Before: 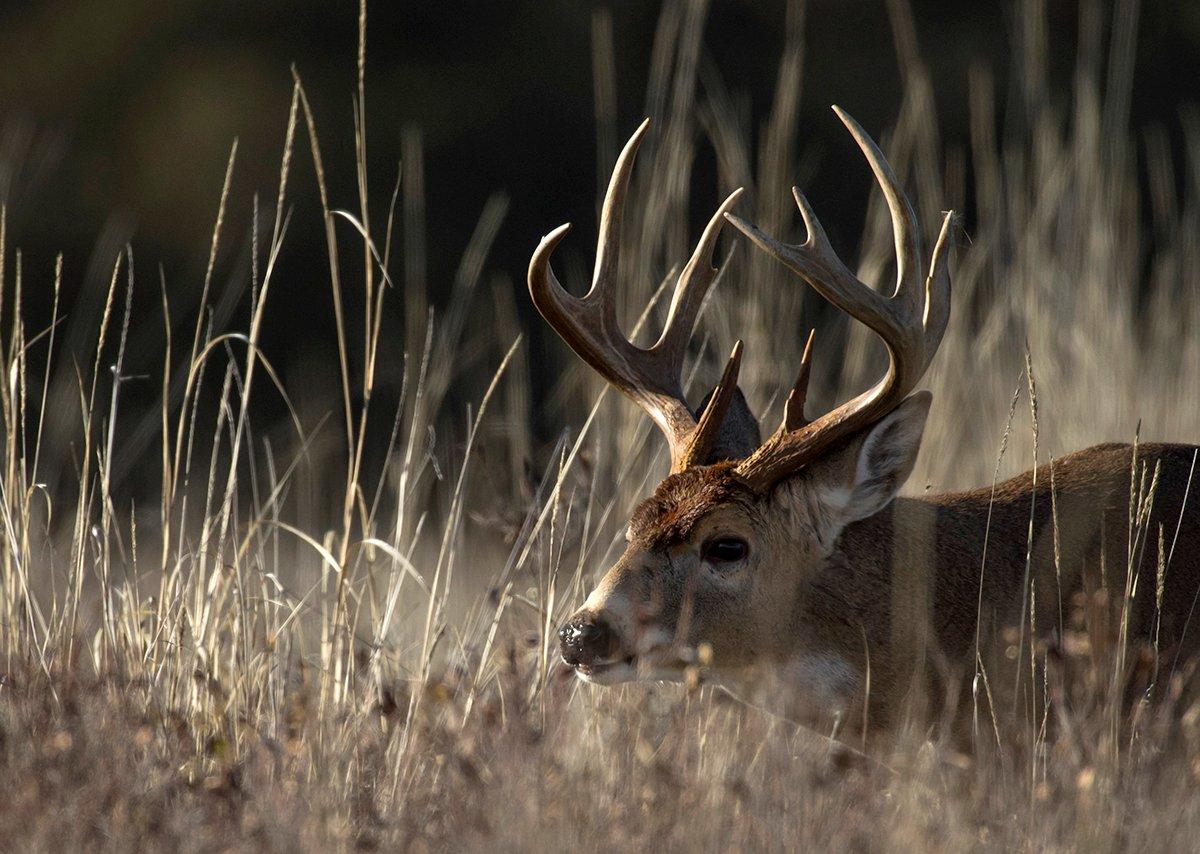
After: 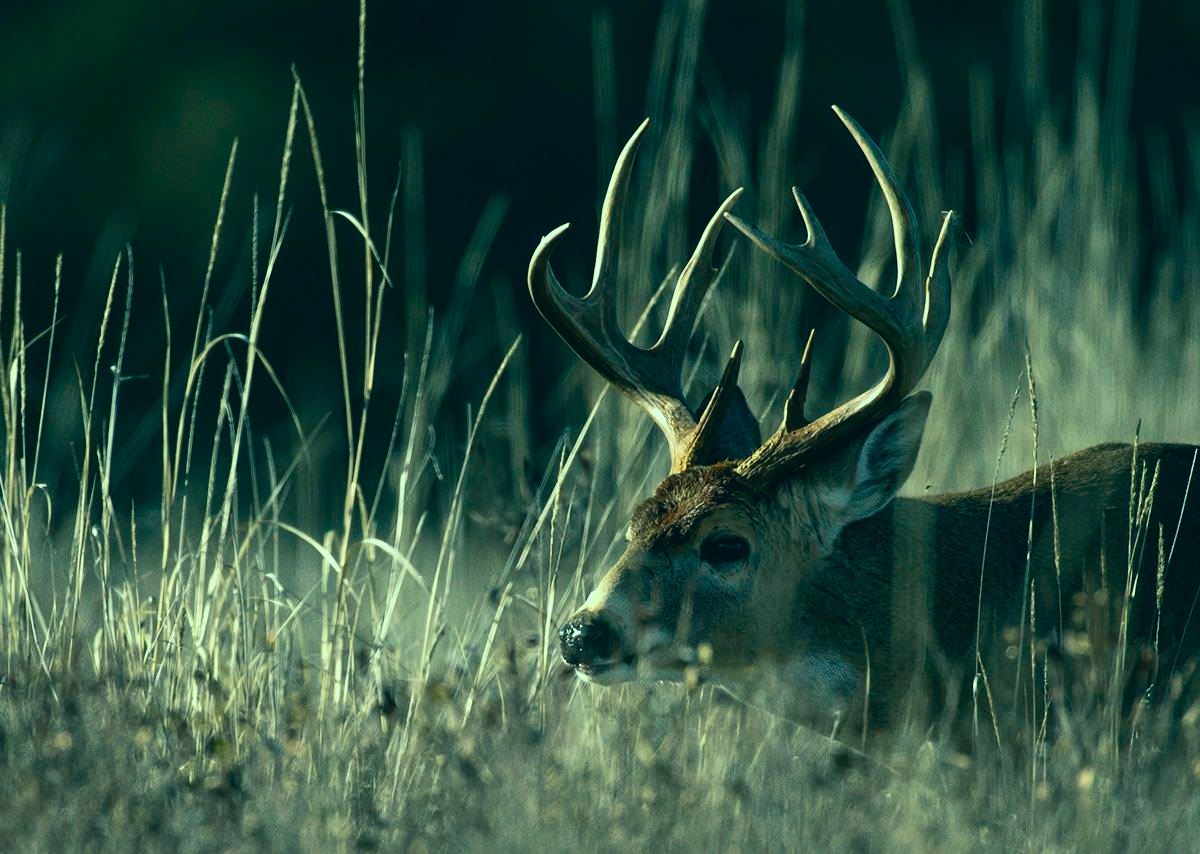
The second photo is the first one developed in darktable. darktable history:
contrast brightness saturation: contrast 0.139
color correction: highlights a* -19.8, highlights b* 9.79, shadows a* -20.1, shadows b* -11
exposure: exposure 0.022 EV, compensate exposure bias true, compensate highlight preservation false
